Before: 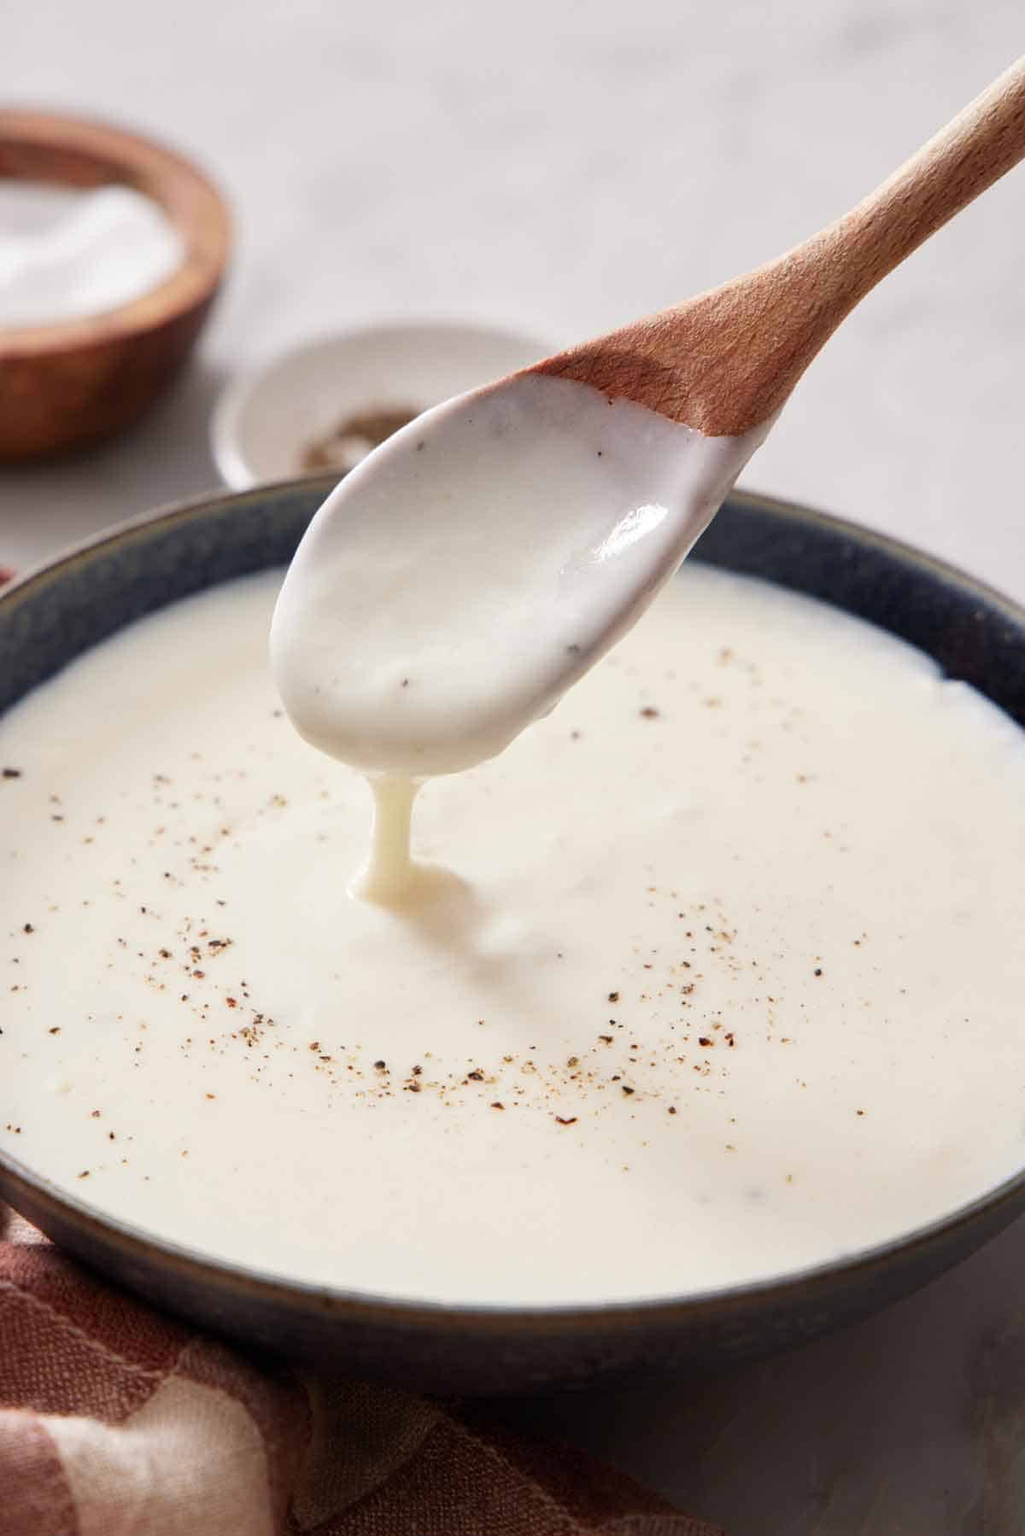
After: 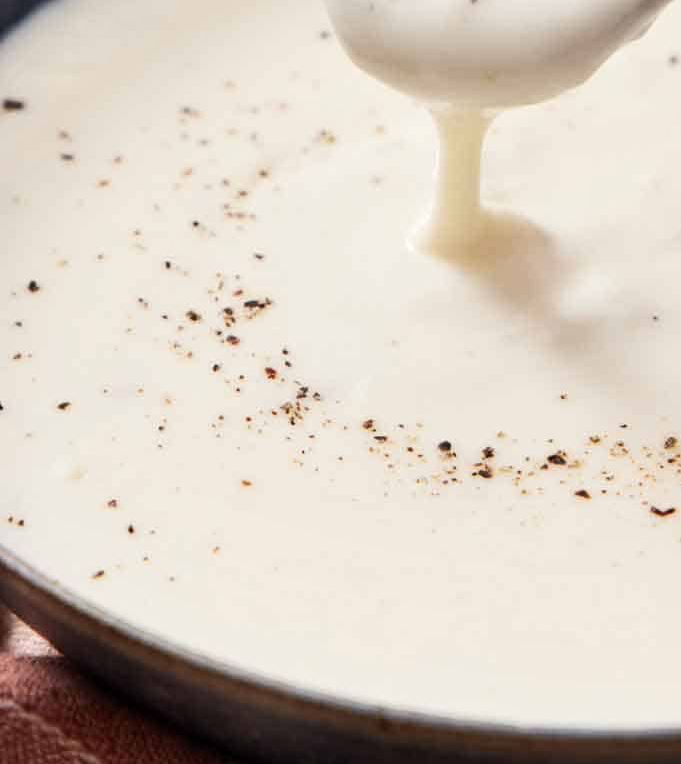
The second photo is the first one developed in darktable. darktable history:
shadows and highlights: shadows 29.59, highlights -30.43, highlights color adjustment 32.8%, low approximation 0.01, soften with gaussian
crop: top 44.542%, right 43.227%, bottom 12.947%
contrast brightness saturation: contrast 0.152, brightness 0.047
